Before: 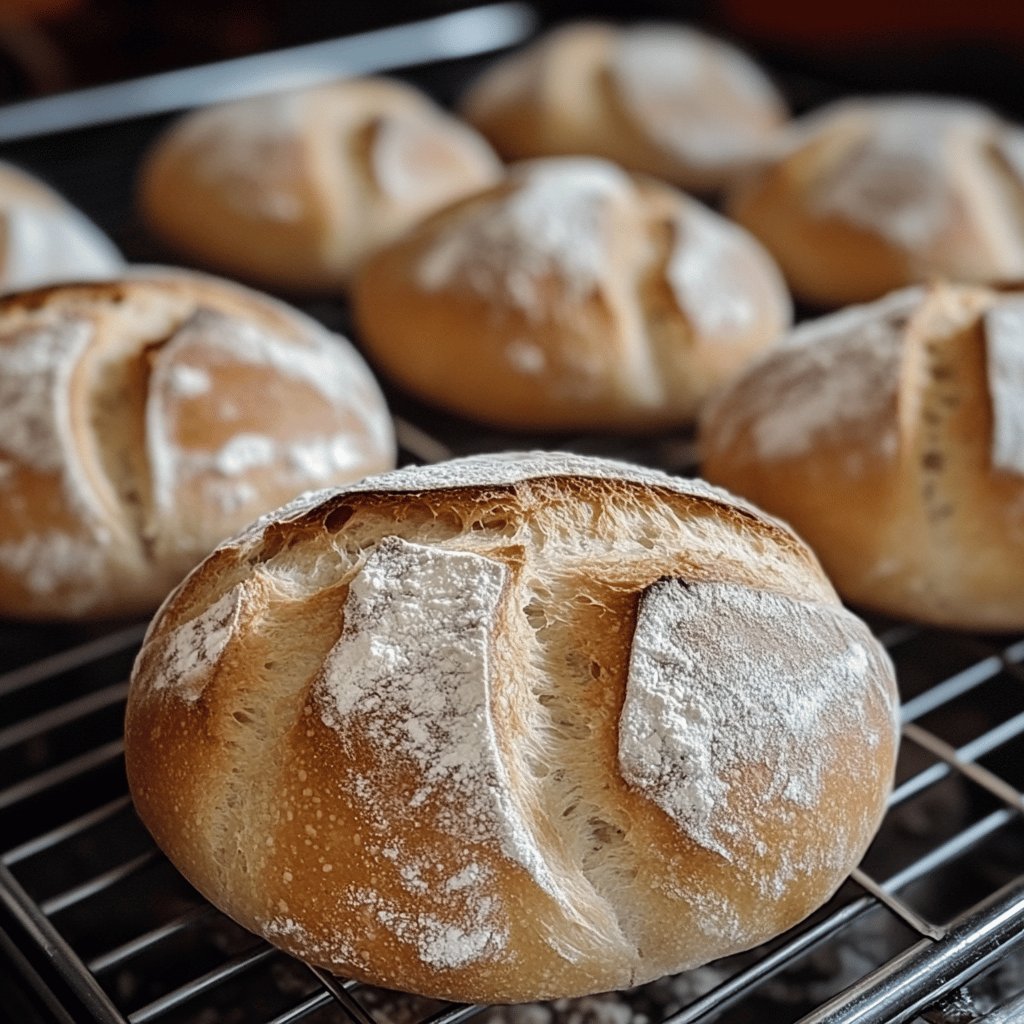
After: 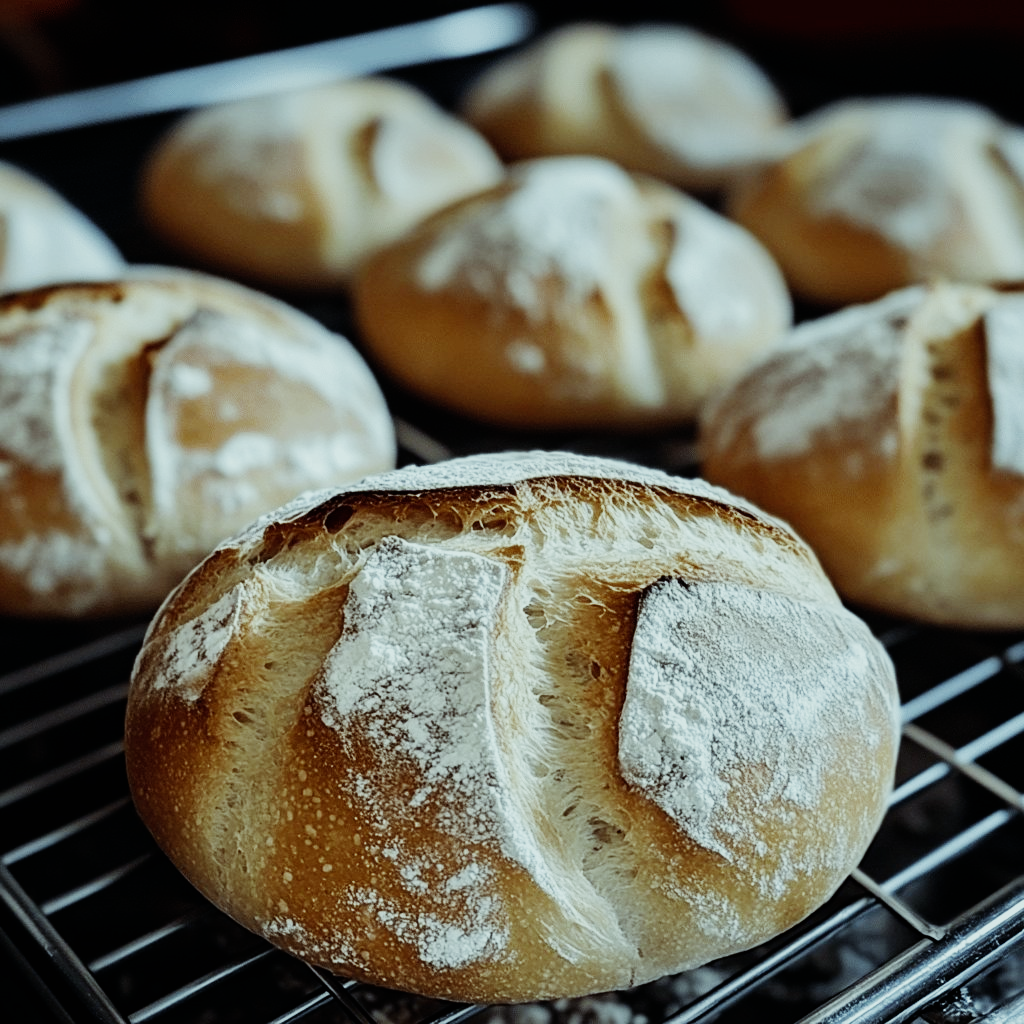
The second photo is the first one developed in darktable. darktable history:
color balance: mode lift, gamma, gain (sRGB), lift [0.997, 0.979, 1.021, 1.011], gamma [1, 1.084, 0.916, 0.998], gain [1, 0.87, 1.13, 1.101], contrast 4.55%, contrast fulcrum 38.24%, output saturation 104.09%
tone equalizer: on, module defaults
sigmoid: contrast 1.6, skew -0.2, preserve hue 0%, red attenuation 0.1, red rotation 0.035, green attenuation 0.1, green rotation -0.017, blue attenuation 0.15, blue rotation -0.052, base primaries Rec2020
white balance: red 1.004, blue 1.024
